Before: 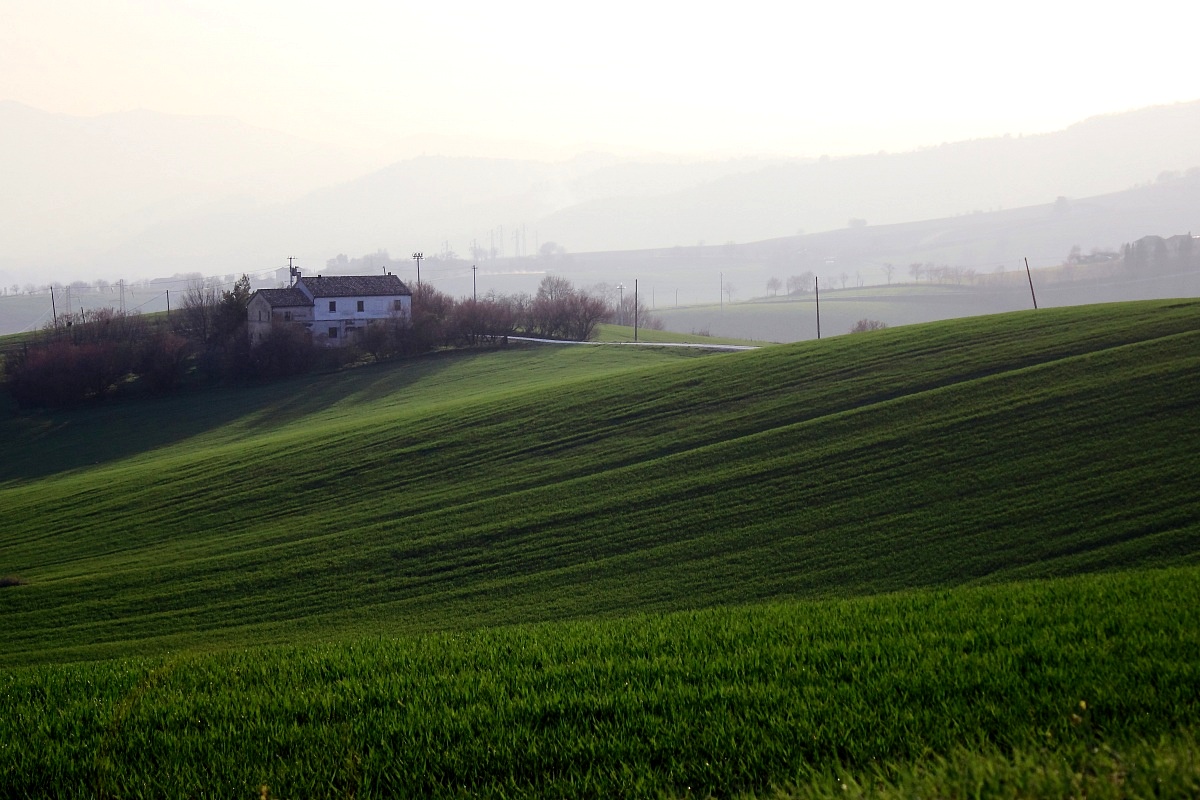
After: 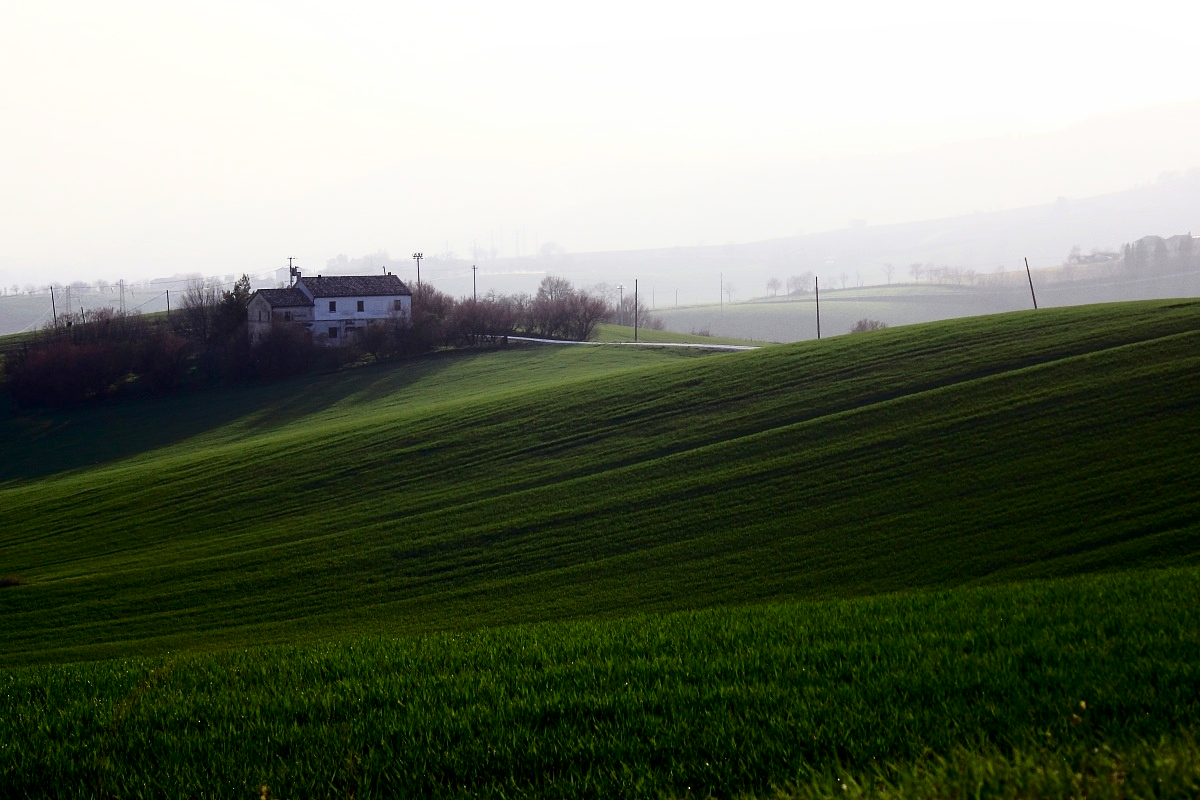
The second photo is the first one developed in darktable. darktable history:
shadows and highlights: shadows -61.64, white point adjustment -5.33, highlights 60.05
